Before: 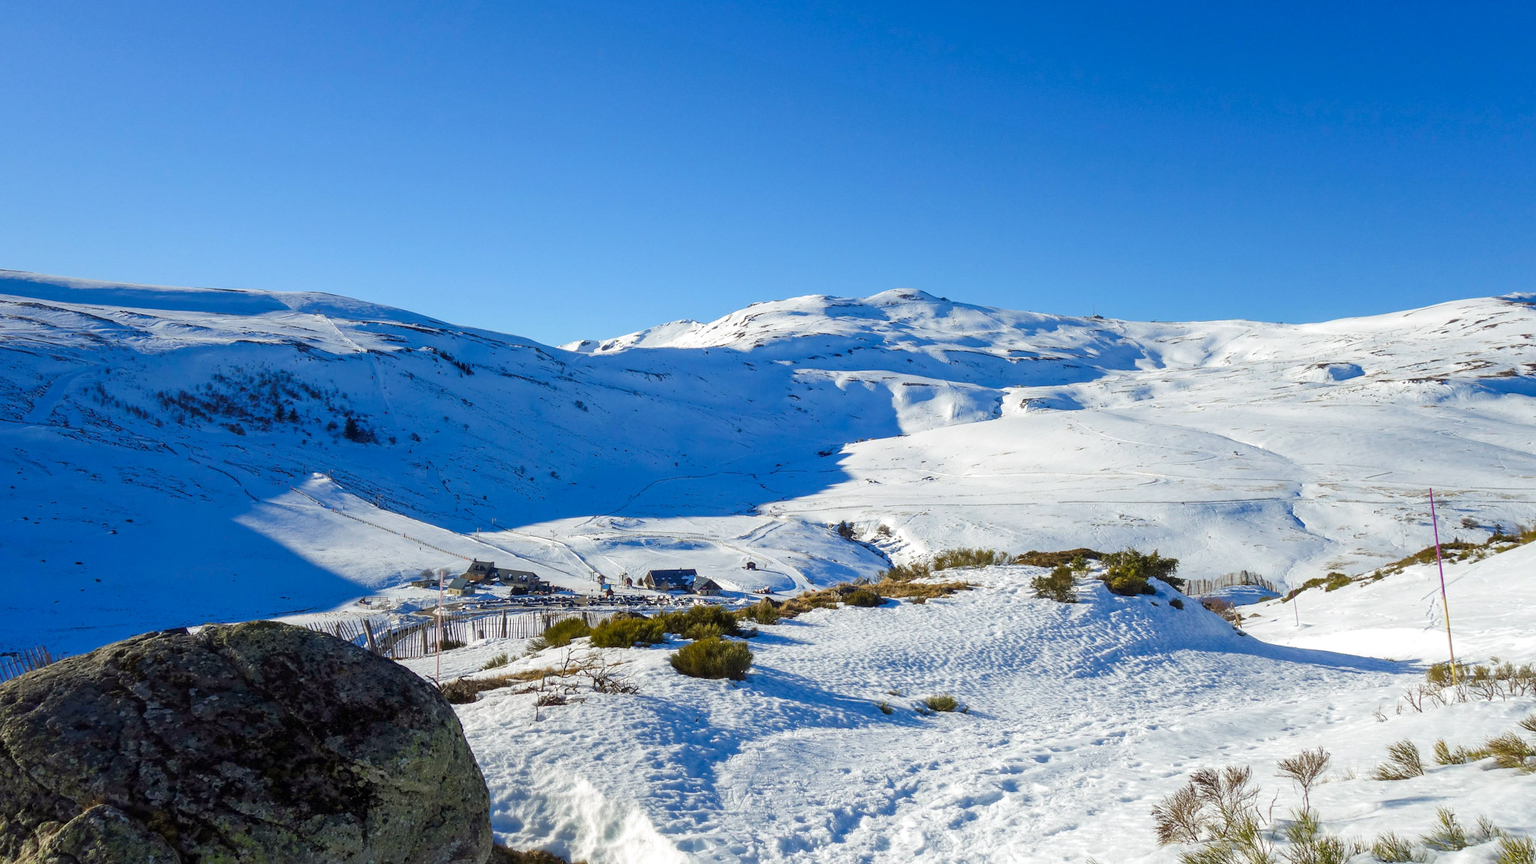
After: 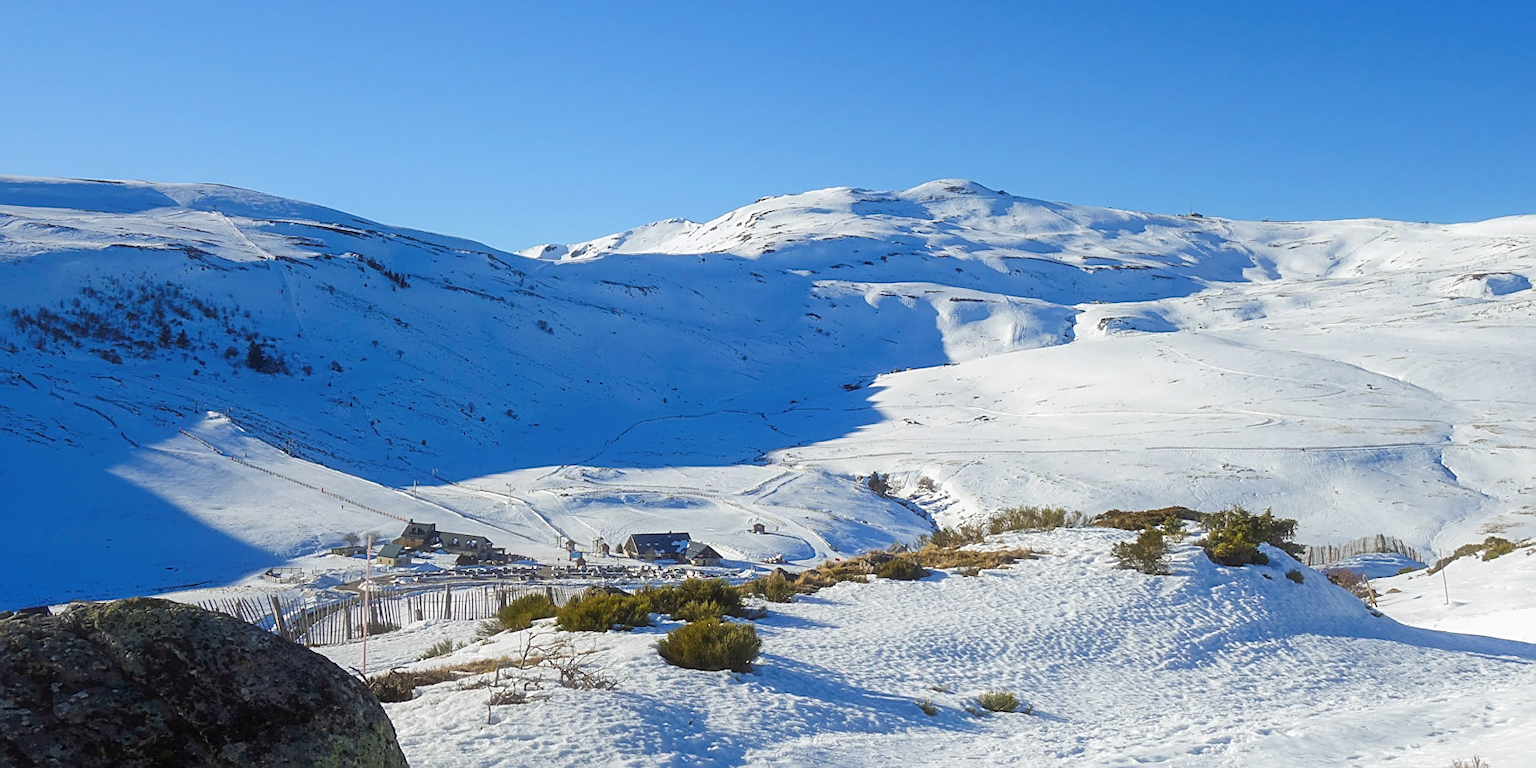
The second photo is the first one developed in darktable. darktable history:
contrast equalizer: octaves 7, y [[0.6 ×6], [0.55 ×6], [0 ×6], [0 ×6], [0 ×6]], mix -0.3
crop: left 9.712%, top 16.928%, right 10.845%, bottom 12.332%
sharpen: on, module defaults
haze removal: strength -0.09, distance 0.358, compatibility mode true, adaptive false
